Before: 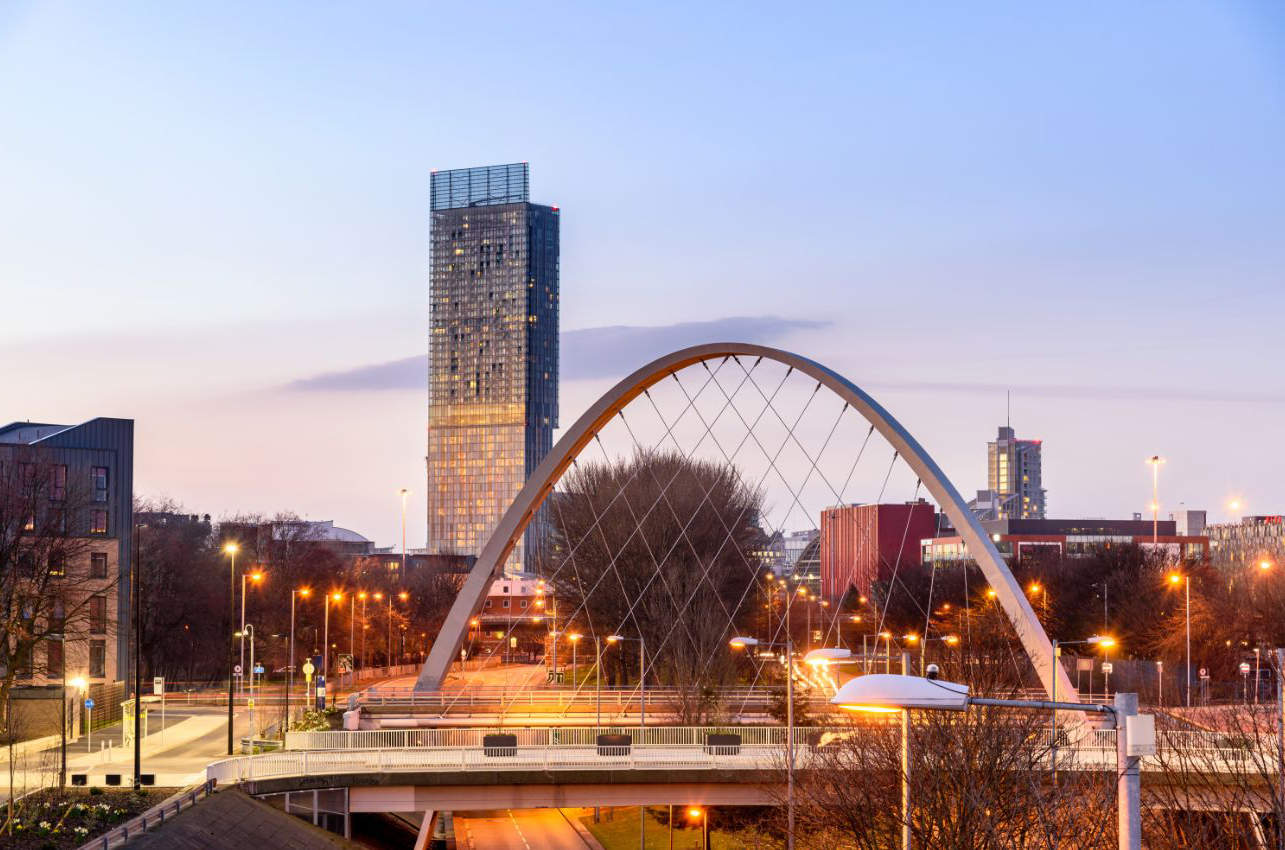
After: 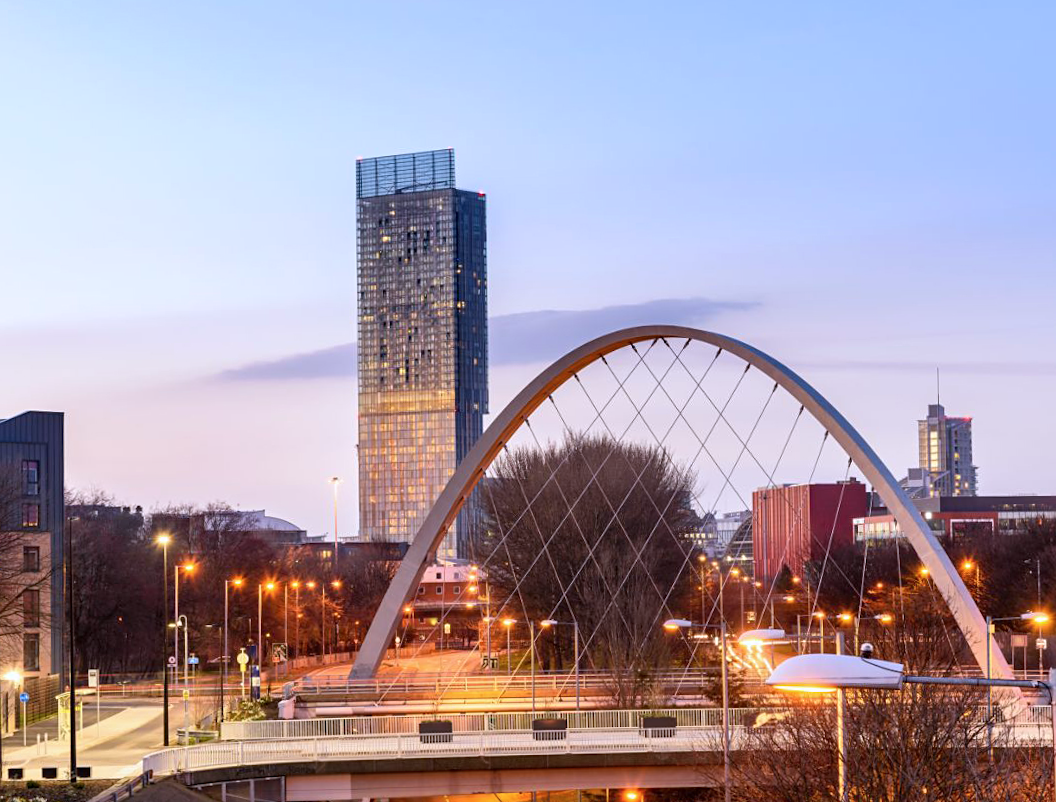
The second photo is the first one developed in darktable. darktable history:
sharpen: amount 0.2
crop and rotate: angle 1°, left 4.281%, top 0.642%, right 11.383%, bottom 2.486%
color calibration: illuminant as shot in camera, x 0.358, y 0.373, temperature 4628.91 K
